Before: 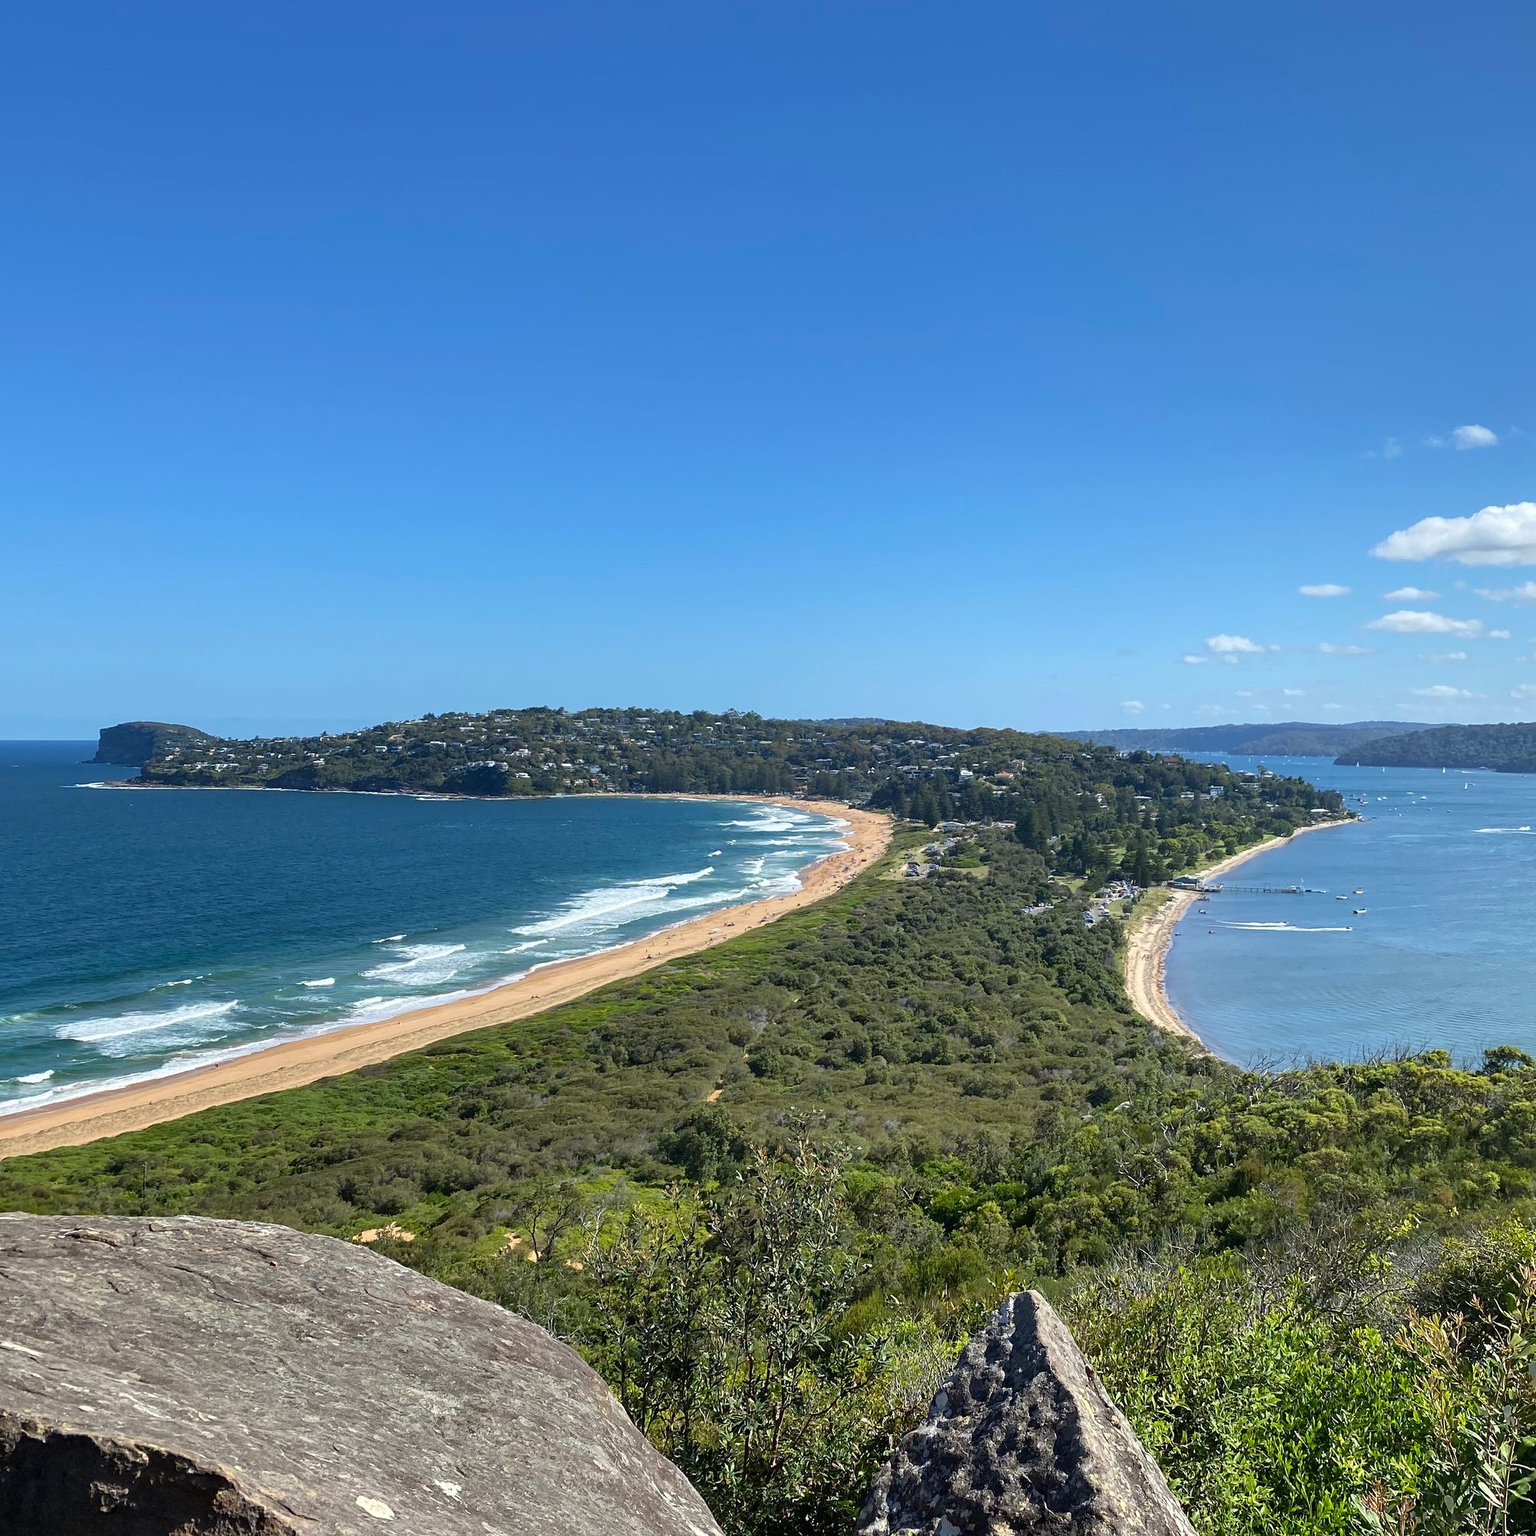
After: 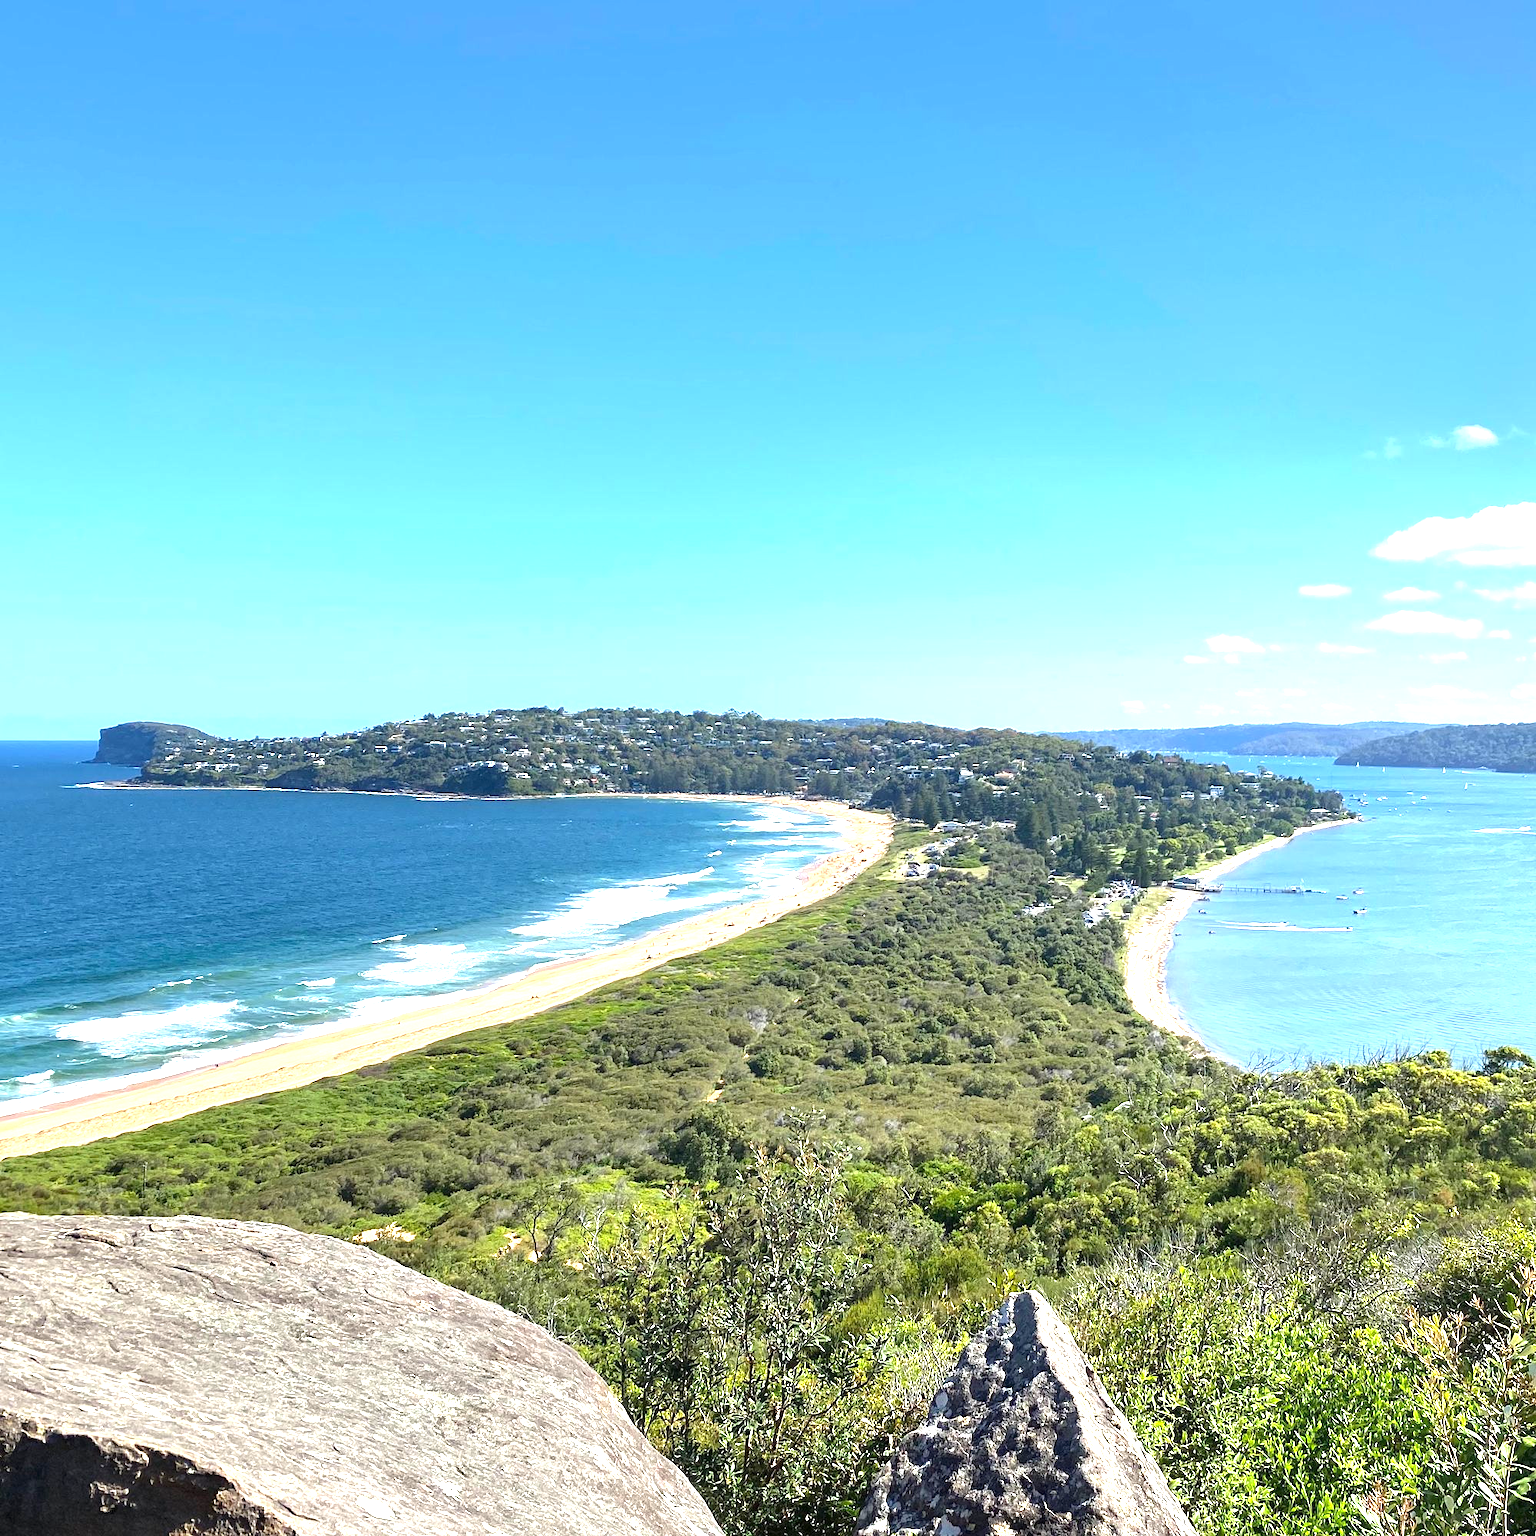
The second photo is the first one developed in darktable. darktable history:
exposure: black level correction 0, exposure 1.445 EV, compensate exposure bias true, compensate highlight preservation false
